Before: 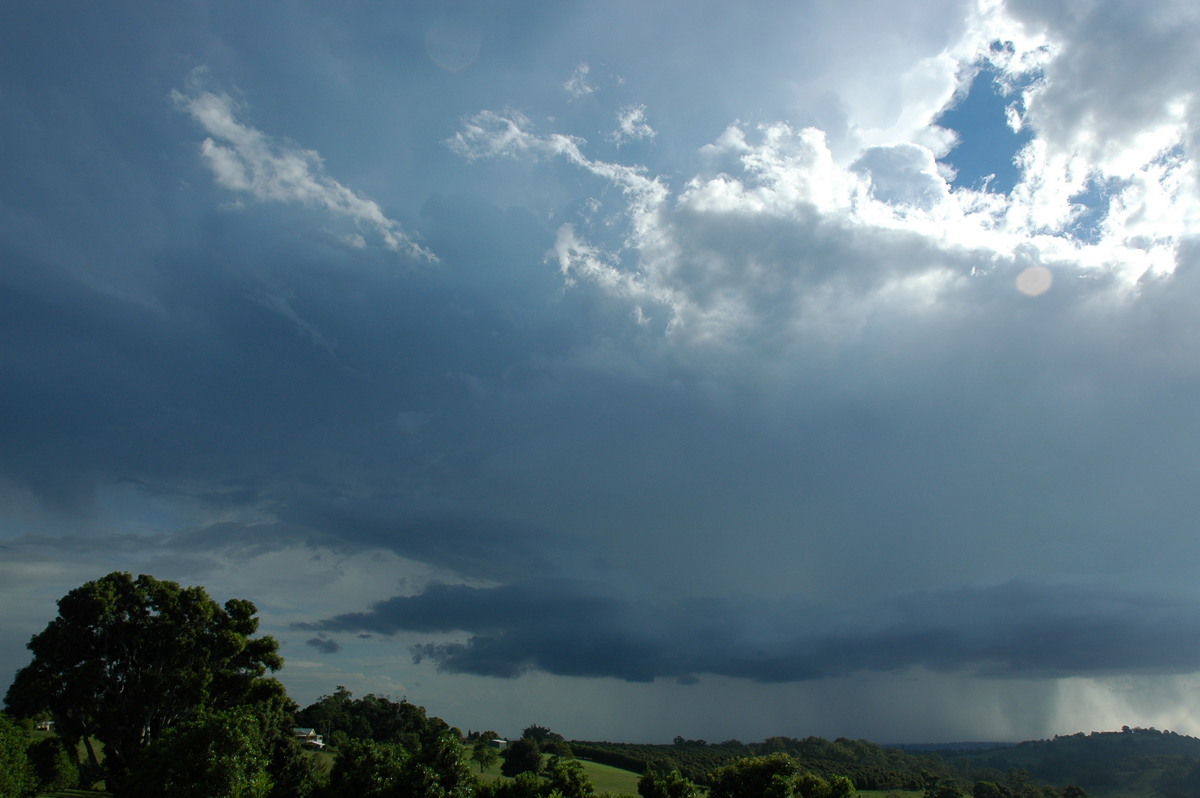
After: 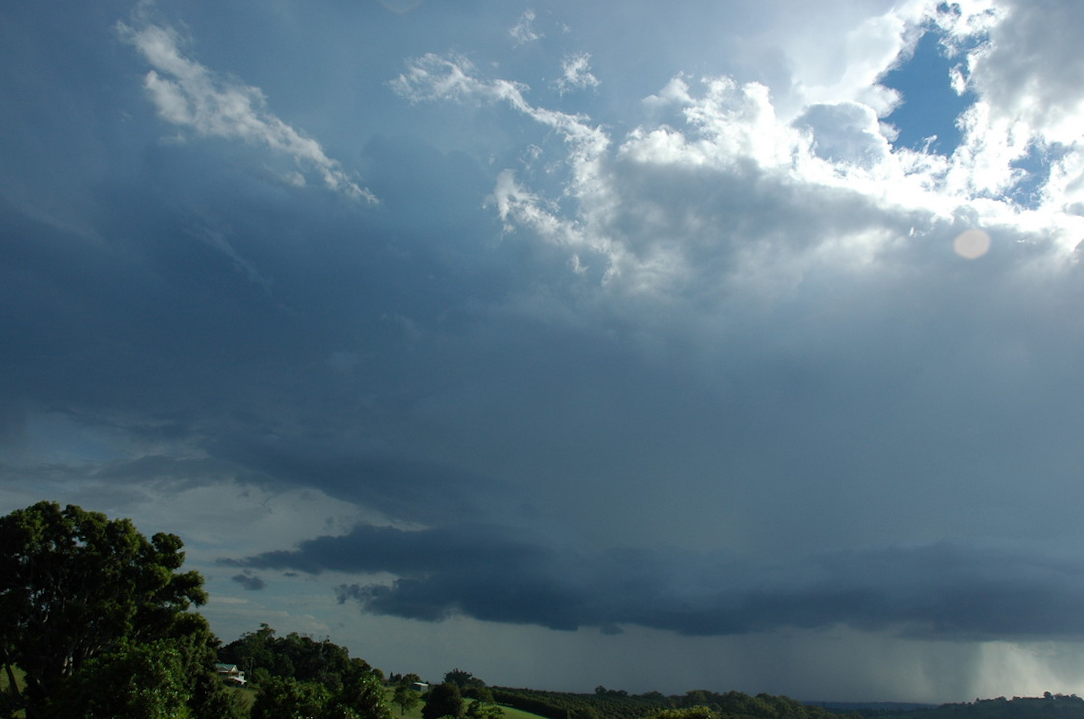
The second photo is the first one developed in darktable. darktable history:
crop and rotate: angle -2.09°, left 3.108%, top 4.294%, right 1.605%, bottom 0.651%
